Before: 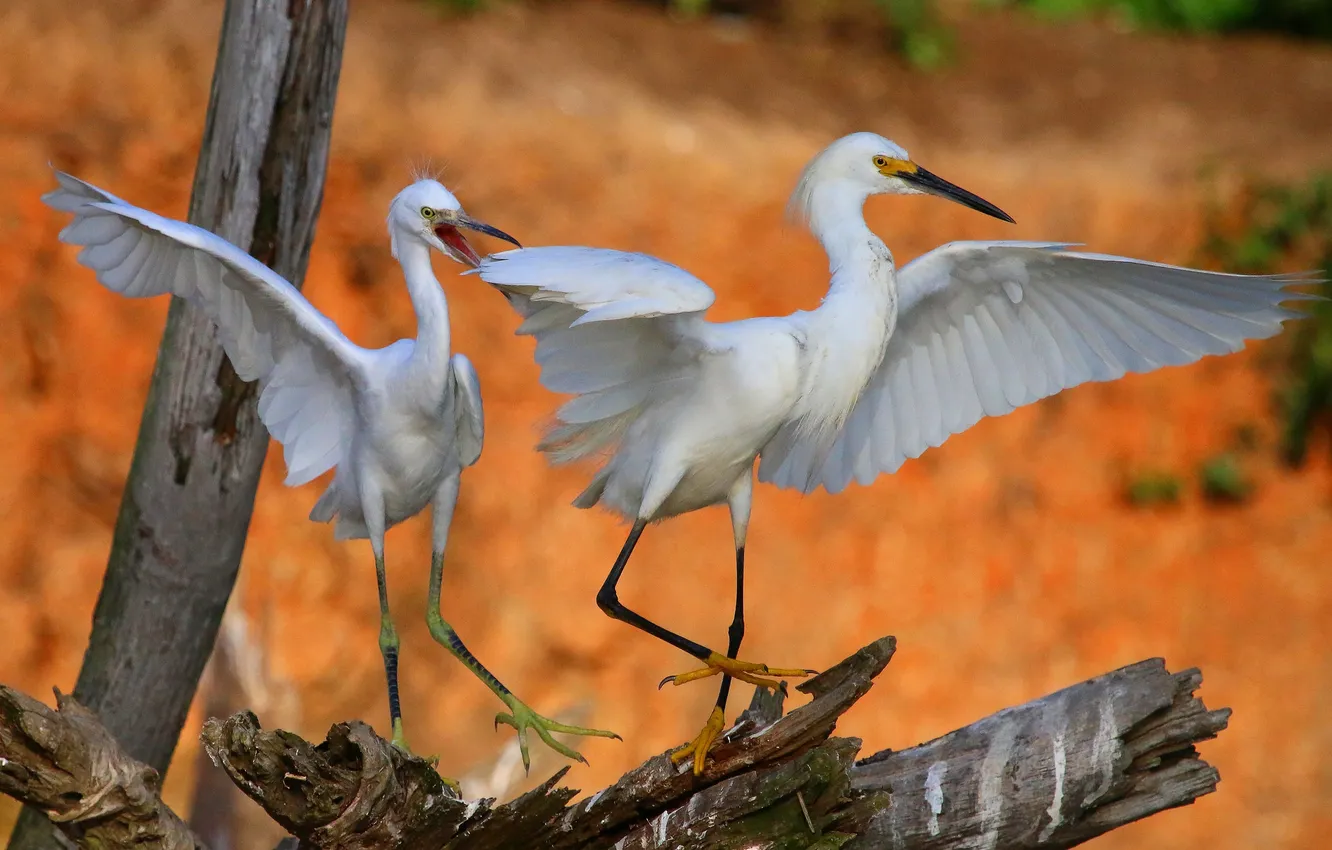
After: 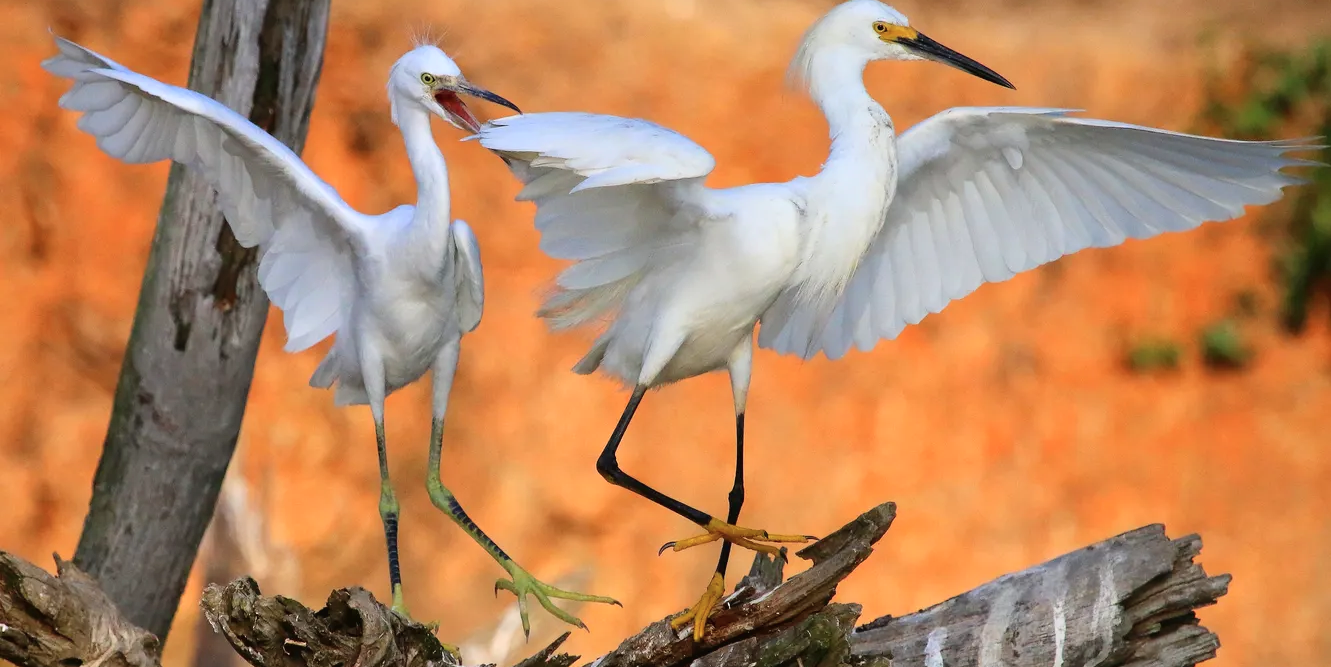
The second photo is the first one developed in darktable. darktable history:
exposure: compensate highlight preservation false
crop and rotate: top 15.908%, bottom 5.51%
tone curve: curves: ch0 [(0, 0) (0.003, 0.023) (0.011, 0.025) (0.025, 0.029) (0.044, 0.047) (0.069, 0.079) (0.1, 0.113) (0.136, 0.152) (0.177, 0.199) (0.224, 0.26) (0.277, 0.333) (0.335, 0.404) (0.399, 0.48) (0.468, 0.559) (0.543, 0.635) (0.623, 0.713) (0.709, 0.797) (0.801, 0.879) (0.898, 0.953) (1, 1)], color space Lab, independent channels, preserve colors none
